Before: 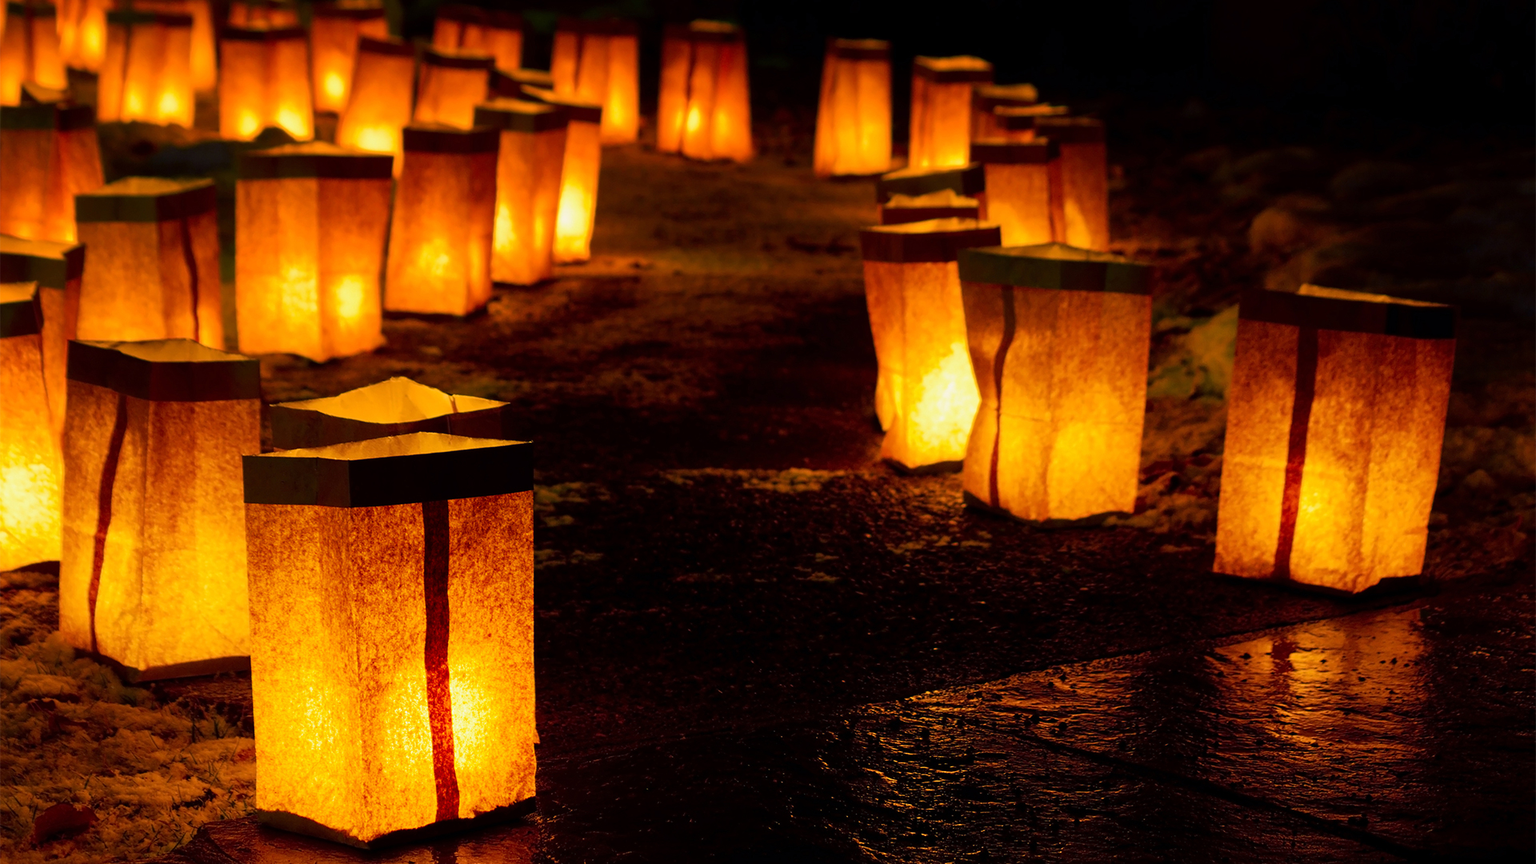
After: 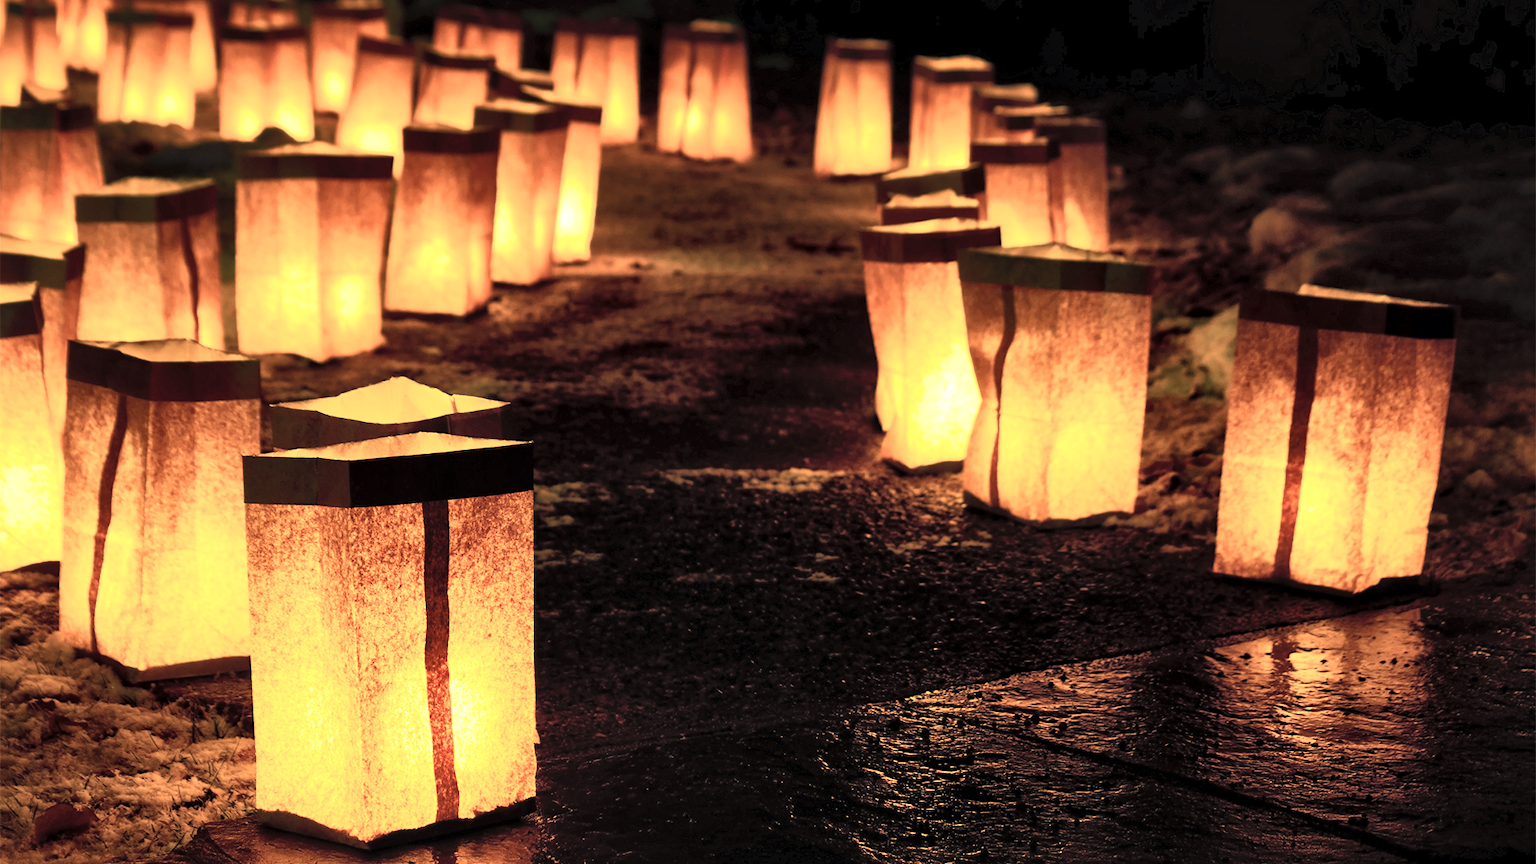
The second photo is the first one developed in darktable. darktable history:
local contrast: mode bilateral grid, contrast 25, coarseness 60, detail 151%, midtone range 0.2
contrast brightness saturation: contrast 0.43, brightness 0.56, saturation -0.19
